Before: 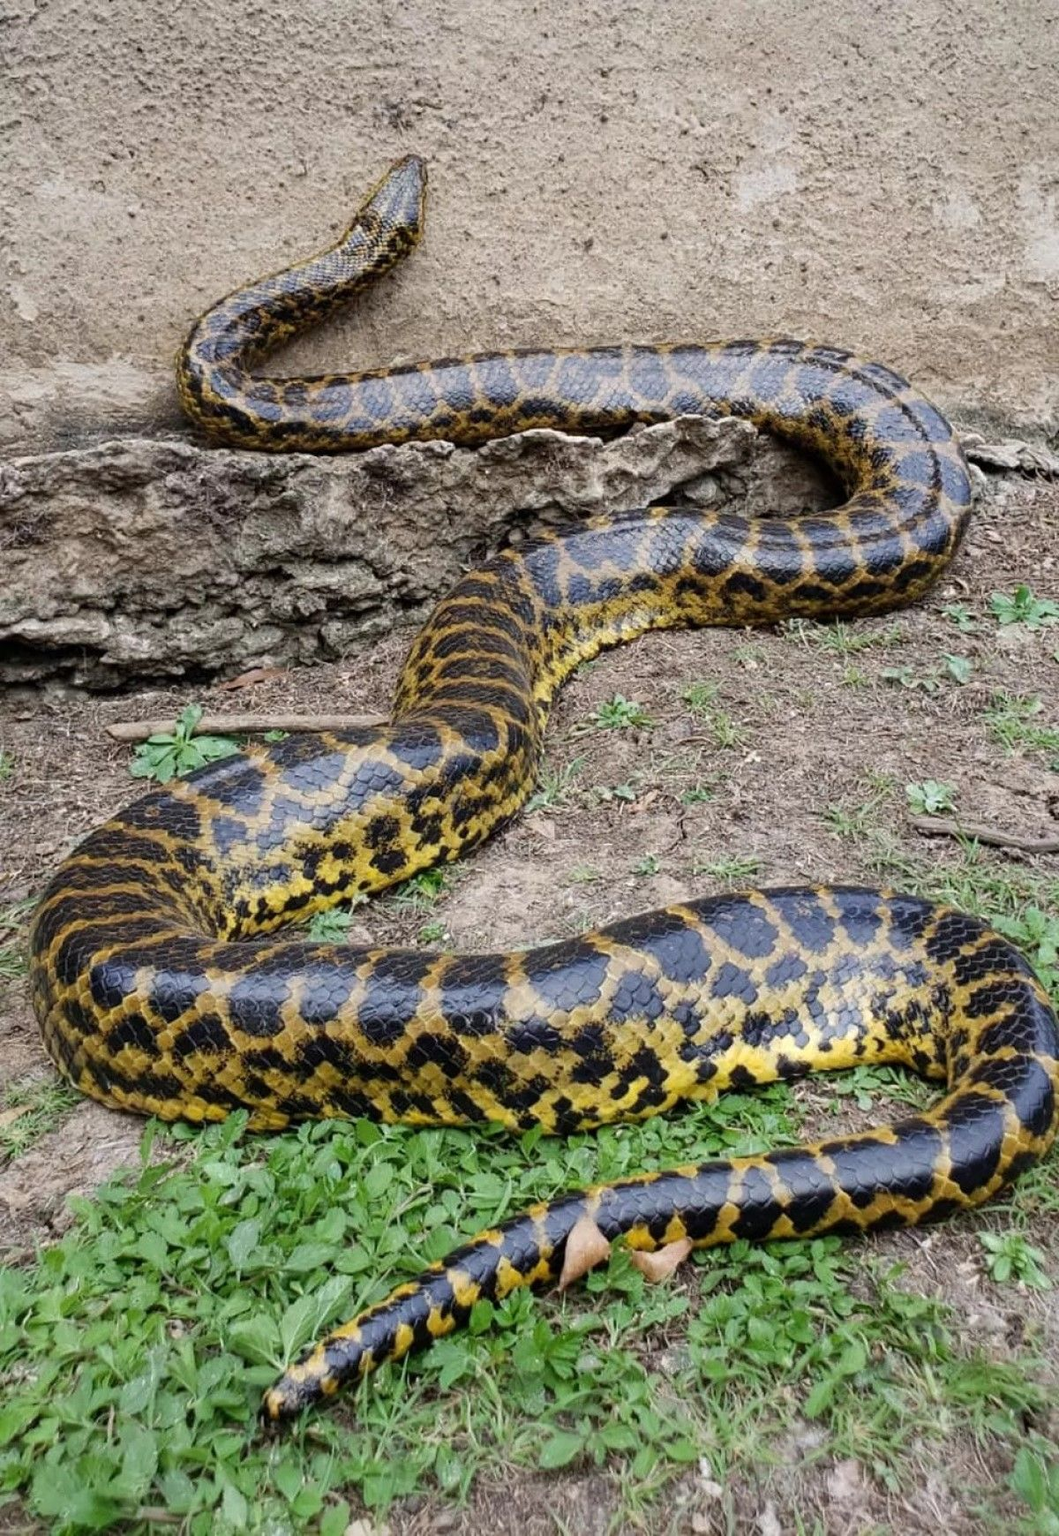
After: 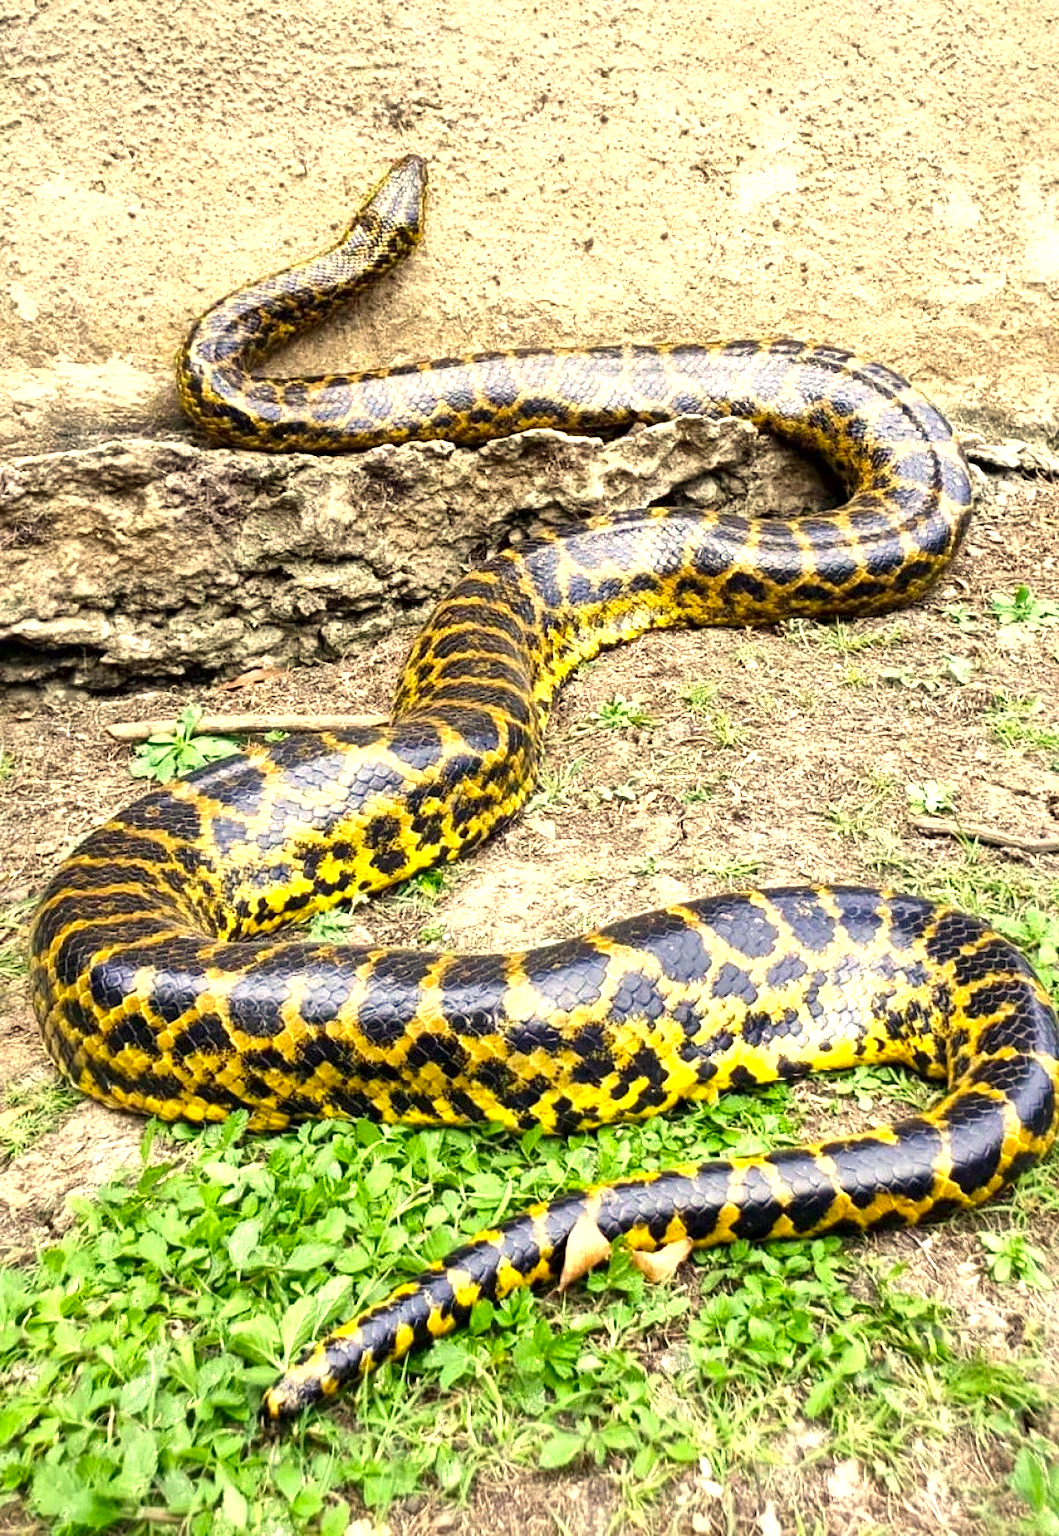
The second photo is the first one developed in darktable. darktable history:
color balance rgb: perceptual saturation grading › global saturation 19.631%
local contrast: mode bilateral grid, contrast 50, coarseness 50, detail 150%, midtone range 0.2
color correction: highlights a* 2.57, highlights b* 22.7
exposure: black level correction 0, exposure 1.2 EV, compensate highlight preservation false
